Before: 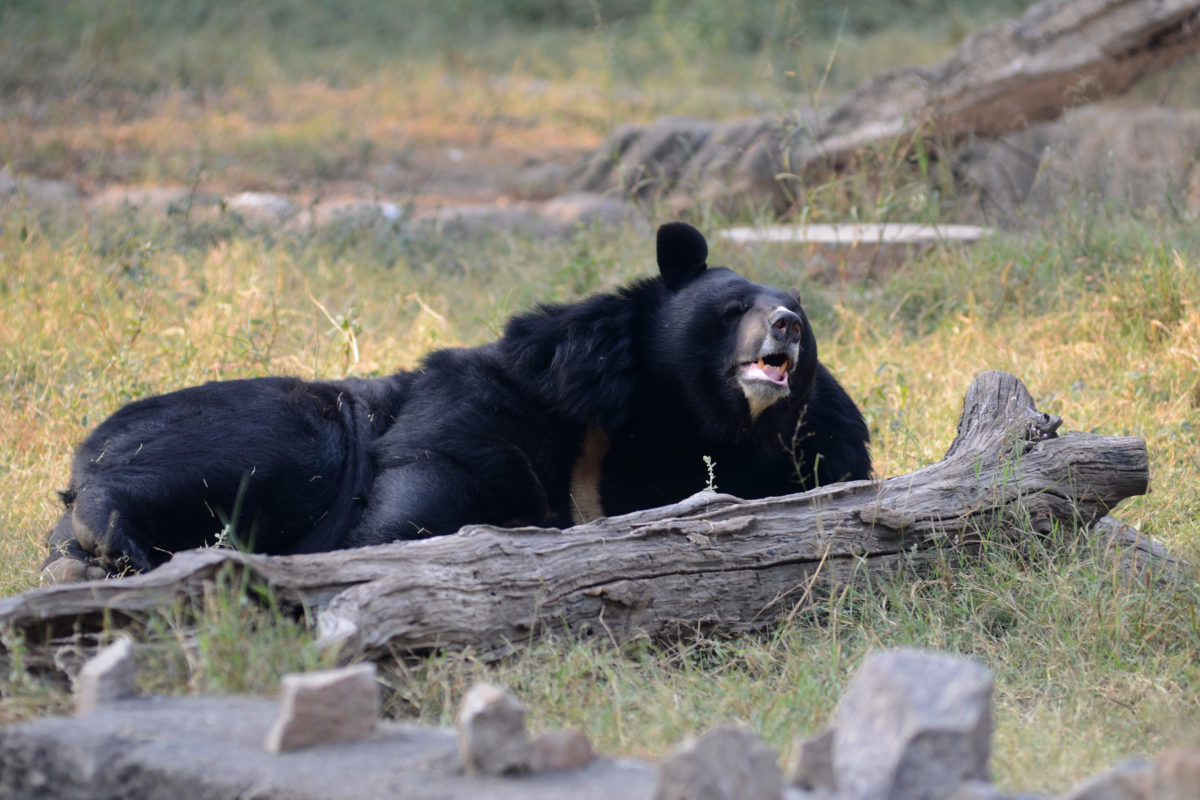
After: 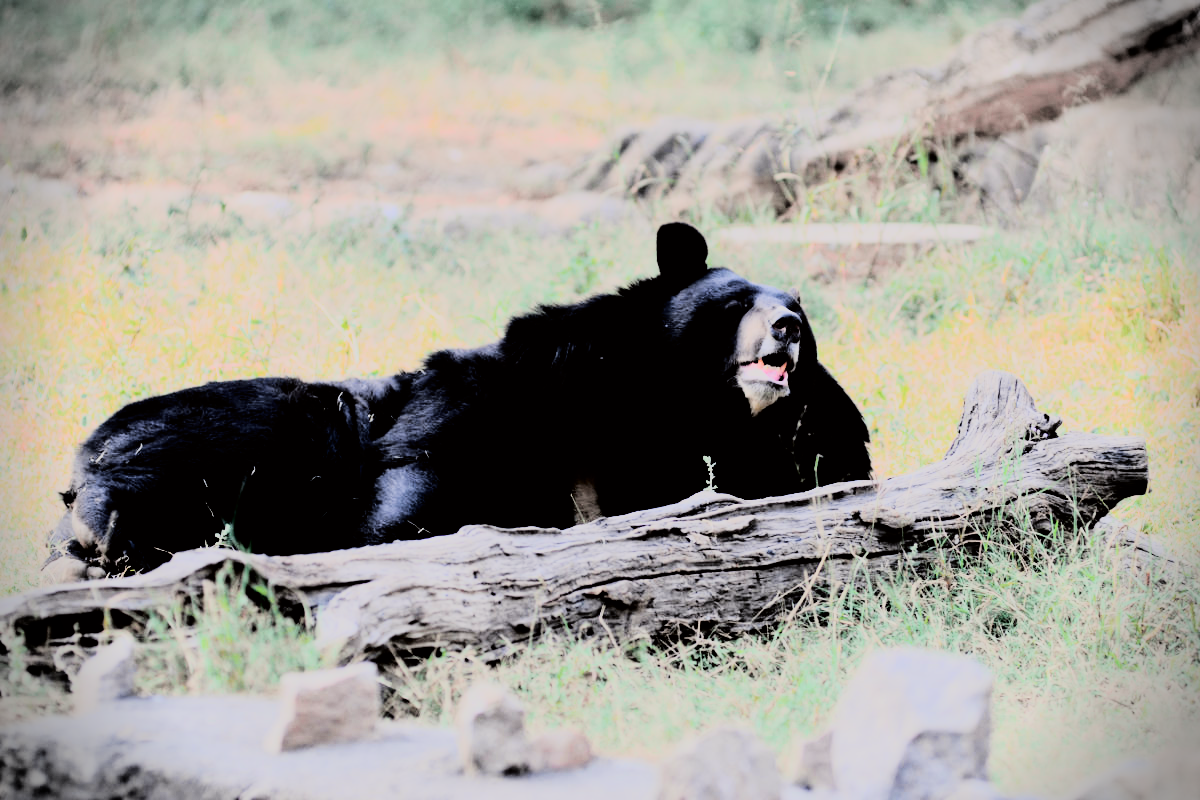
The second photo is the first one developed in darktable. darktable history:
filmic rgb: black relative exposure -5 EV, hardness 2.88, contrast 1.2, highlights saturation mix -30%
vignetting: fall-off start 88.03%, fall-off radius 24.9%
tone curve: curves: ch0 [(0, 0) (0.068, 0.031) (0.183, 0.13) (0.341, 0.319) (0.547, 0.545) (0.828, 0.817) (1, 0.968)]; ch1 [(0, 0) (0.23, 0.166) (0.34, 0.308) (0.371, 0.337) (0.429, 0.408) (0.477, 0.466) (0.499, 0.5) (0.529, 0.528) (0.559, 0.578) (0.743, 0.798) (1, 1)]; ch2 [(0, 0) (0.431, 0.419) (0.495, 0.502) (0.524, 0.525) (0.568, 0.543) (0.6, 0.597) (0.634, 0.644) (0.728, 0.722) (1, 1)], color space Lab, independent channels, preserve colors none
rgb curve: curves: ch0 [(0, 0) (0.21, 0.15) (0.24, 0.21) (0.5, 0.75) (0.75, 0.96) (0.89, 0.99) (1, 1)]; ch1 [(0, 0.02) (0.21, 0.13) (0.25, 0.2) (0.5, 0.67) (0.75, 0.9) (0.89, 0.97) (1, 1)]; ch2 [(0, 0.02) (0.21, 0.13) (0.25, 0.2) (0.5, 0.67) (0.75, 0.9) (0.89, 0.97) (1, 1)], compensate middle gray true
